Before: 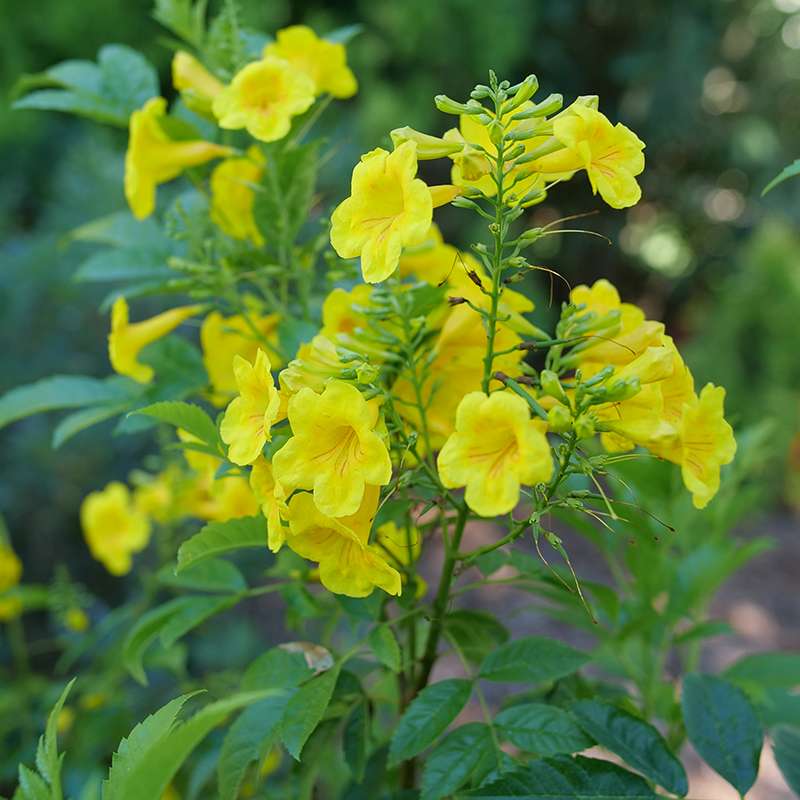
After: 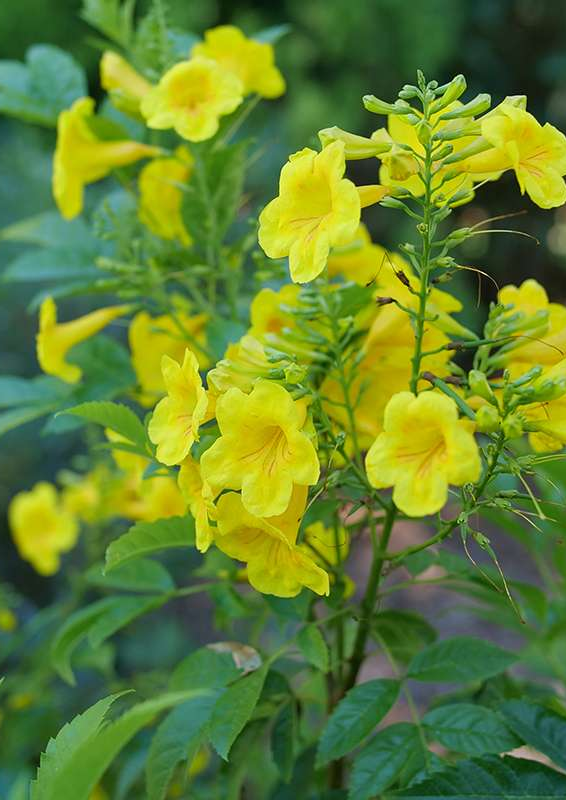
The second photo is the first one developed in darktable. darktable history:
crop and rotate: left 9.086%, right 20.139%
